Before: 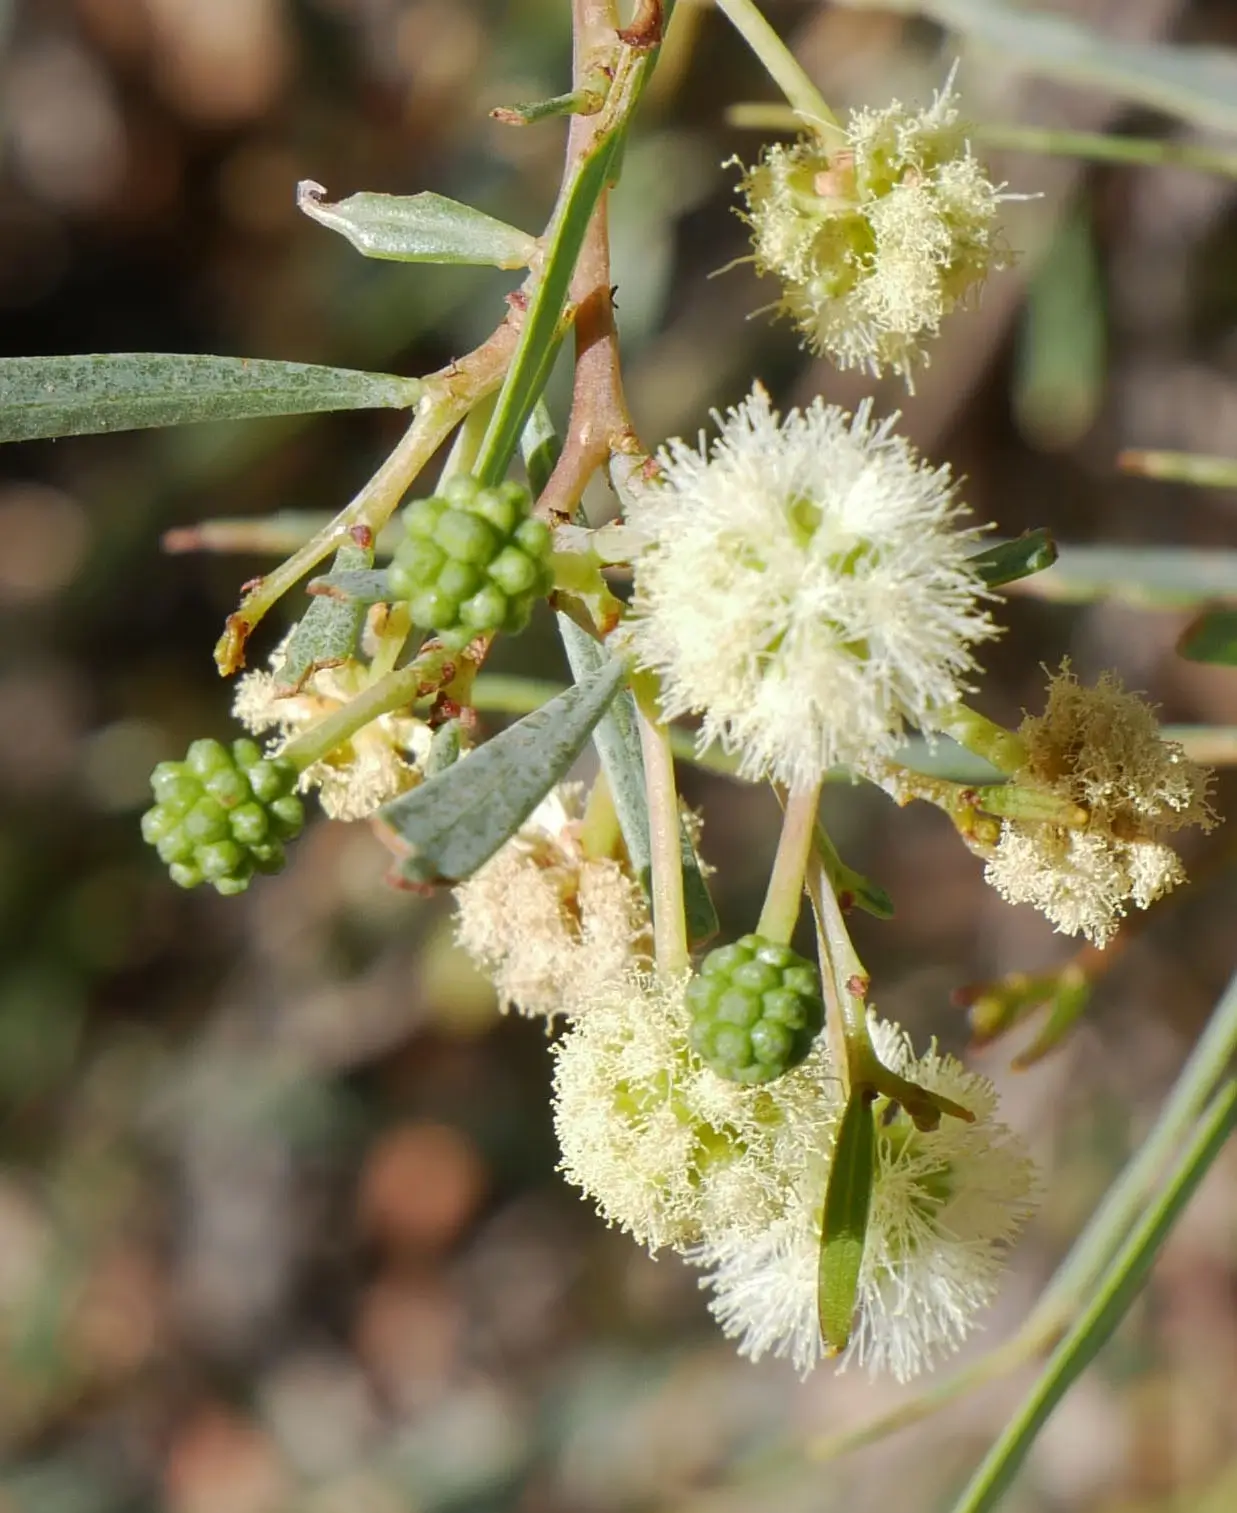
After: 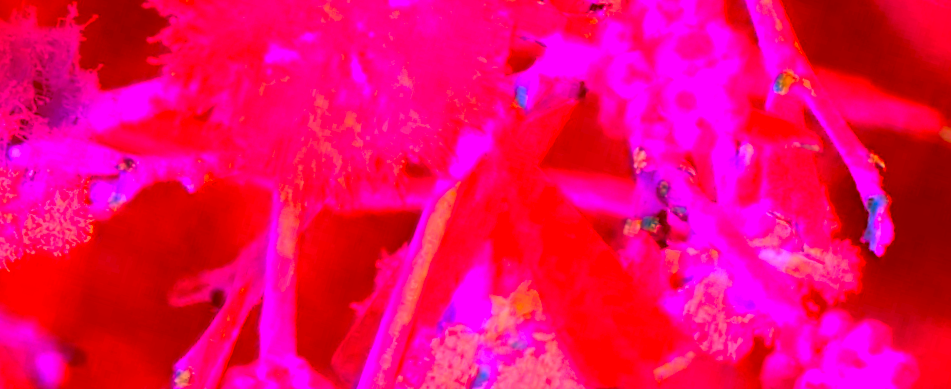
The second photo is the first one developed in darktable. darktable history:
color balance: output saturation 110%
crop and rotate: angle 16.12°, top 30.835%, bottom 35.653%
color correction: highlights a* -39.68, highlights b* -40, shadows a* -40, shadows b* -40, saturation -3
